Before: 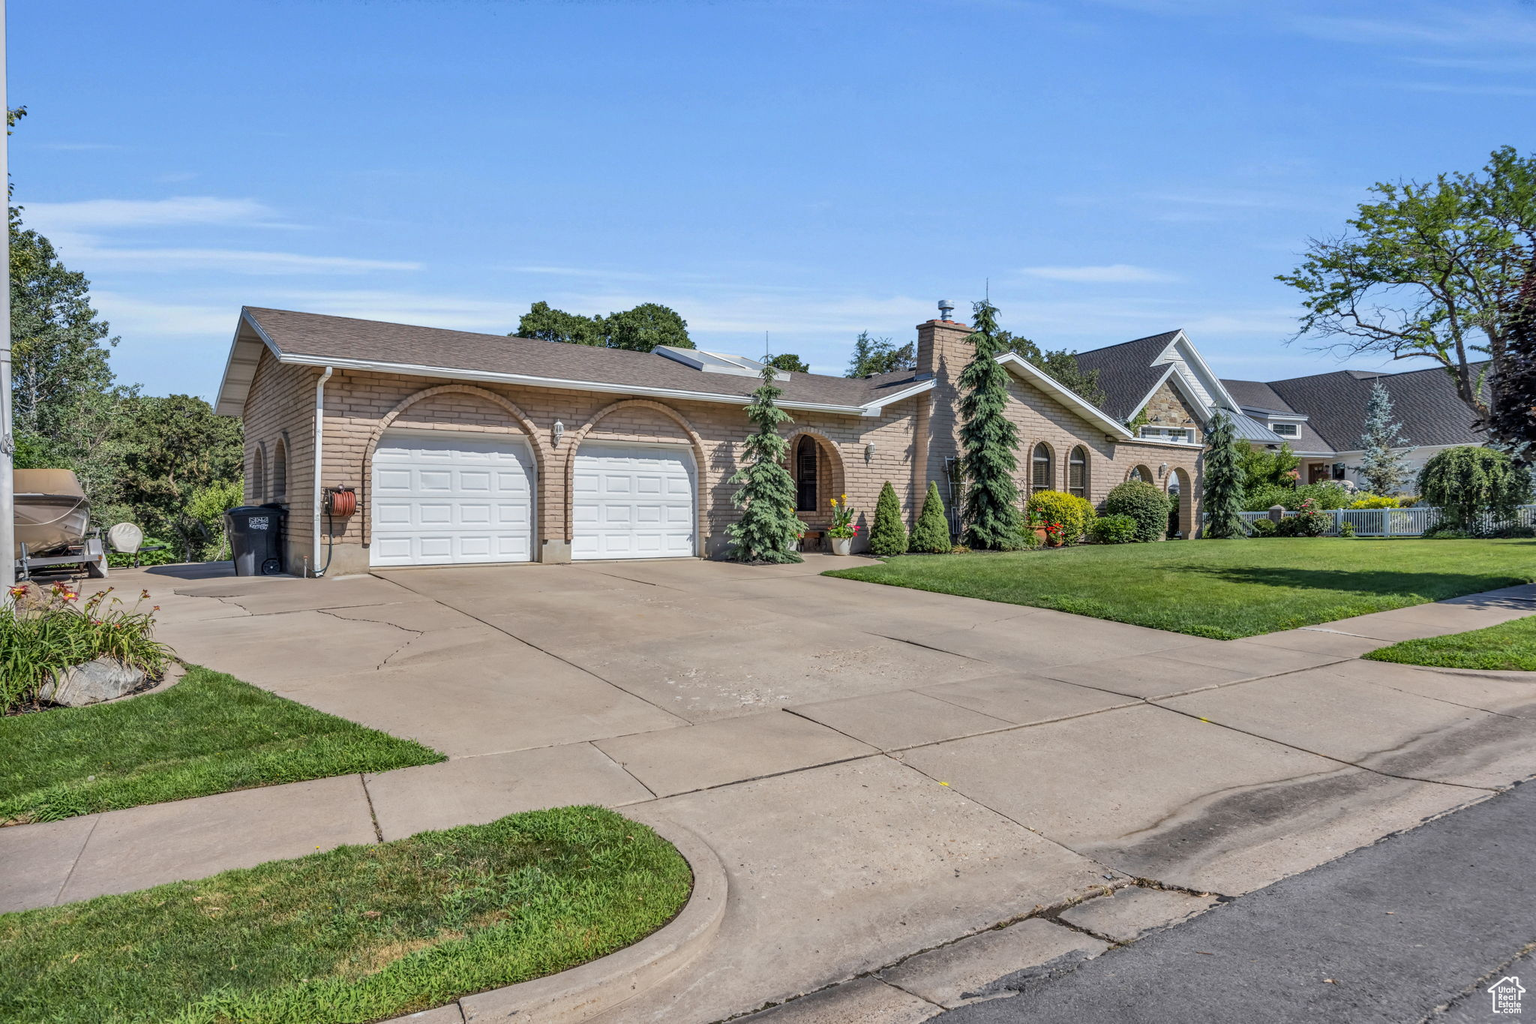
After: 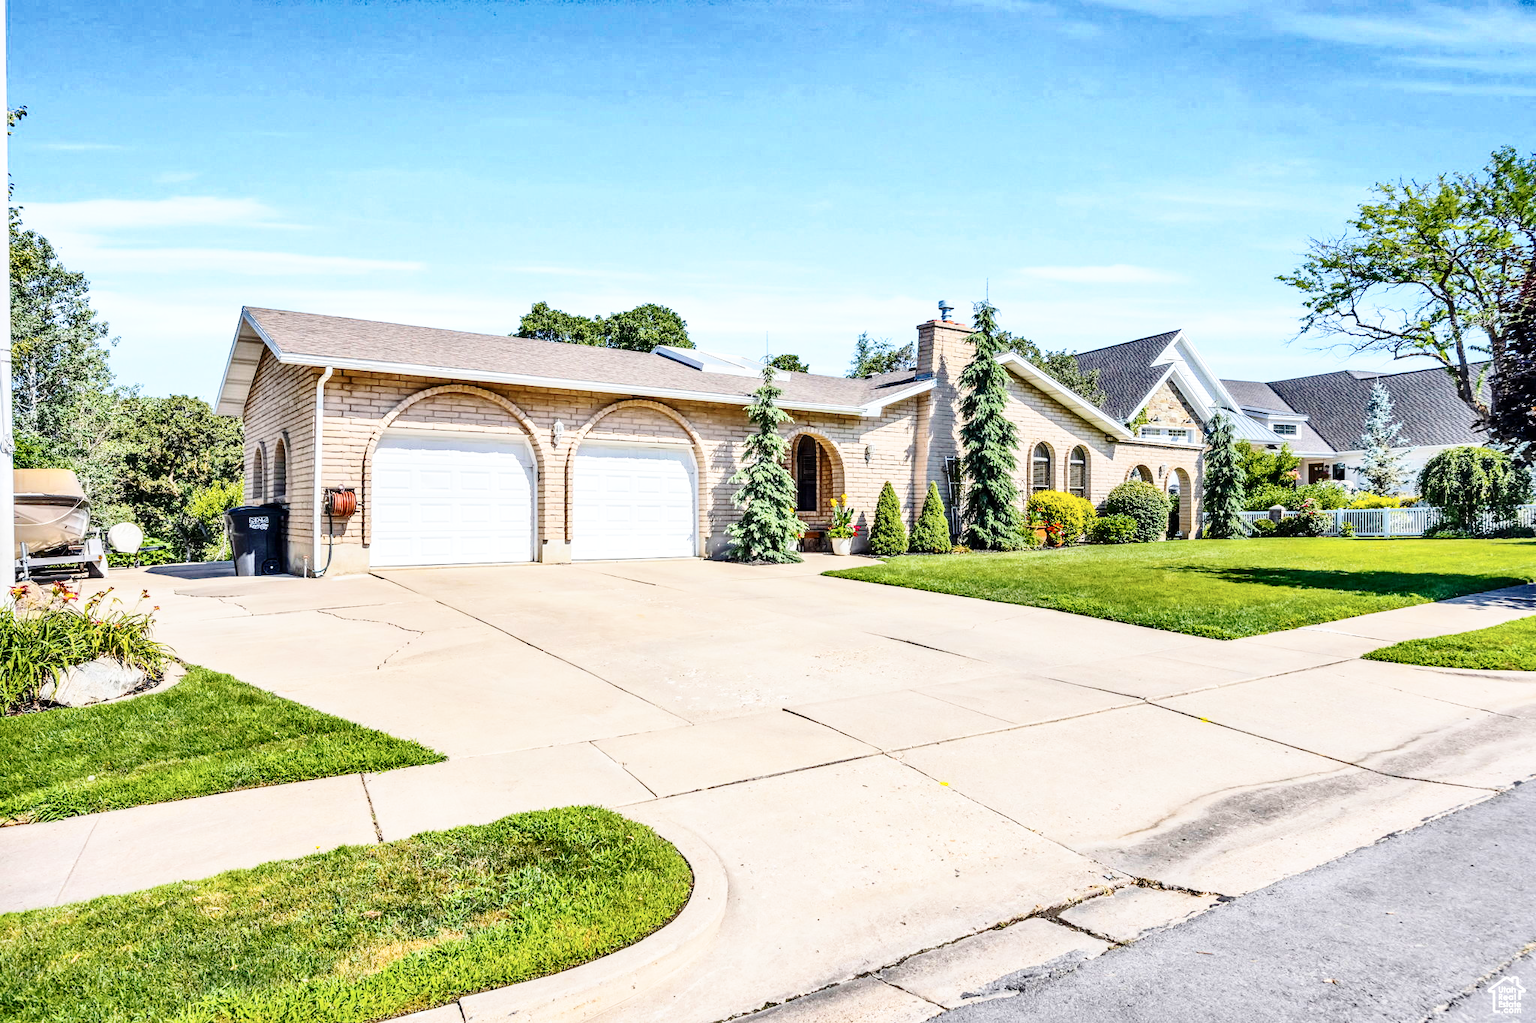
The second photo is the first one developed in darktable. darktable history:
contrast brightness saturation: contrast 0.252, saturation -0.316
color balance rgb: linear chroma grading › global chroma 14.726%, perceptual saturation grading › global saturation 25.788%, perceptual brilliance grading › global brilliance 10.306%, perceptual brilliance grading › shadows 15.361%, global vibrance 15.832%, saturation formula JzAzBz (2021)
base curve: curves: ch0 [(0, 0) (0.028, 0.03) (0.121, 0.232) (0.46, 0.748) (0.859, 0.968) (1, 1)], preserve colors none
exposure: exposure 0.168 EV, compensate highlight preservation false
